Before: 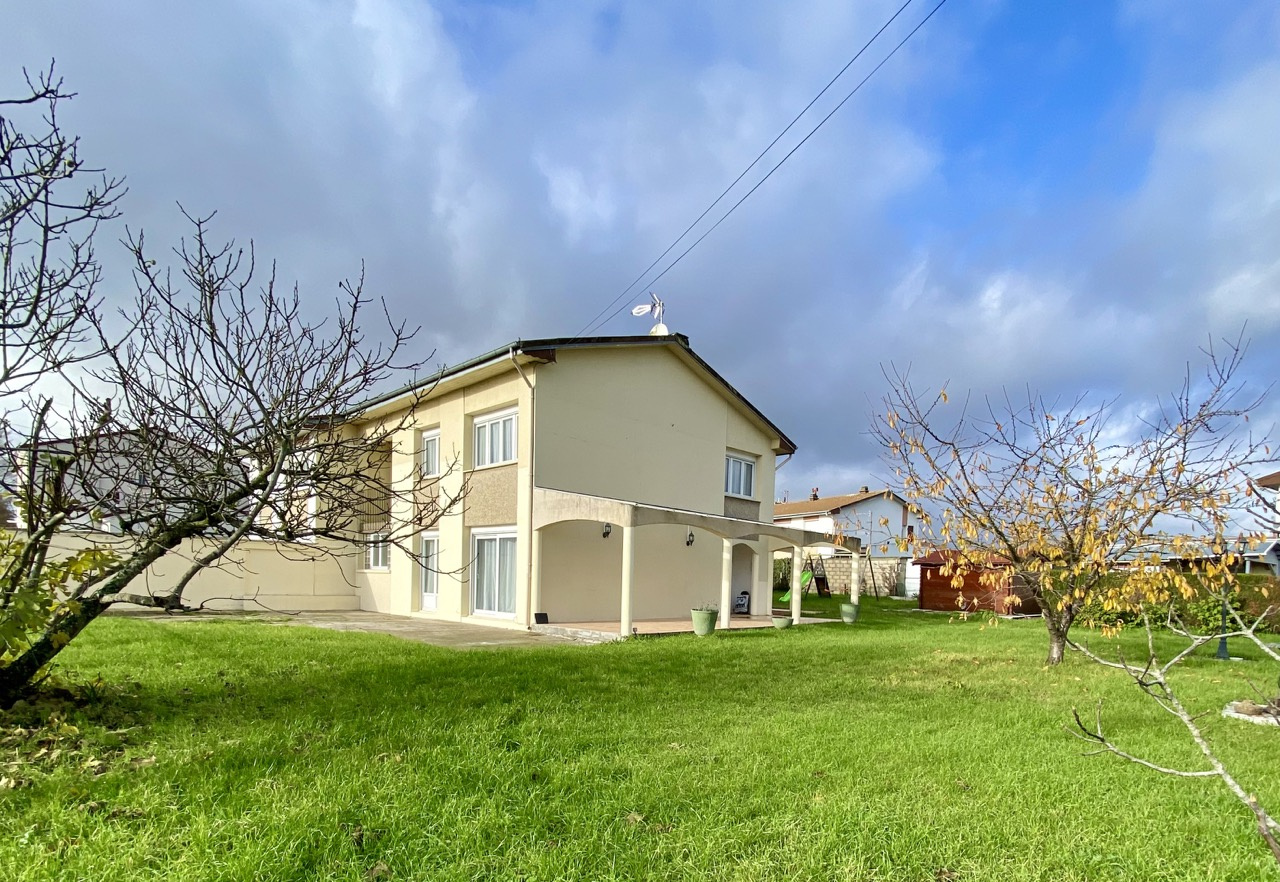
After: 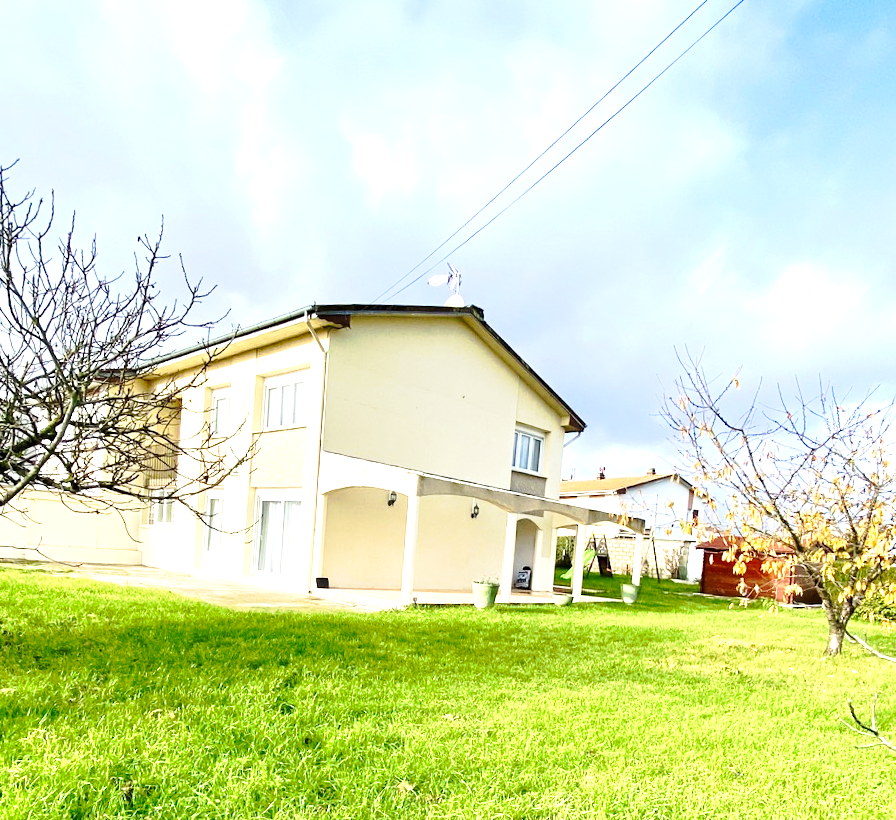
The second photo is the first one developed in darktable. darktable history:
crop and rotate: angle -2.98°, left 13.951%, top 0.025%, right 10.794%, bottom 0.072%
tone curve: curves: ch0 [(0.003, 0) (0.066, 0.023) (0.154, 0.082) (0.281, 0.221) (0.405, 0.389) (0.517, 0.553) (0.716, 0.743) (0.822, 0.882) (1, 1)]; ch1 [(0, 0) (0.164, 0.115) (0.337, 0.332) (0.39, 0.398) (0.464, 0.461) (0.501, 0.5) (0.521, 0.526) (0.571, 0.606) (0.656, 0.677) (0.723, 0.731) (0.811, 0.796) (1, 1)]; ch2 [(0, 0) (0.337, 0.382) (0.464, 0.476) (0.501, 0.502) (0.527, 0.54) (0.556, 0.567) (0.575, 0.606) (0.659, 0.736) (1, 1)], preserve colors none
exposure: black level correction 0, exposure 1.2 EV, compensate exposure bias true, compensate highlight preservation false
